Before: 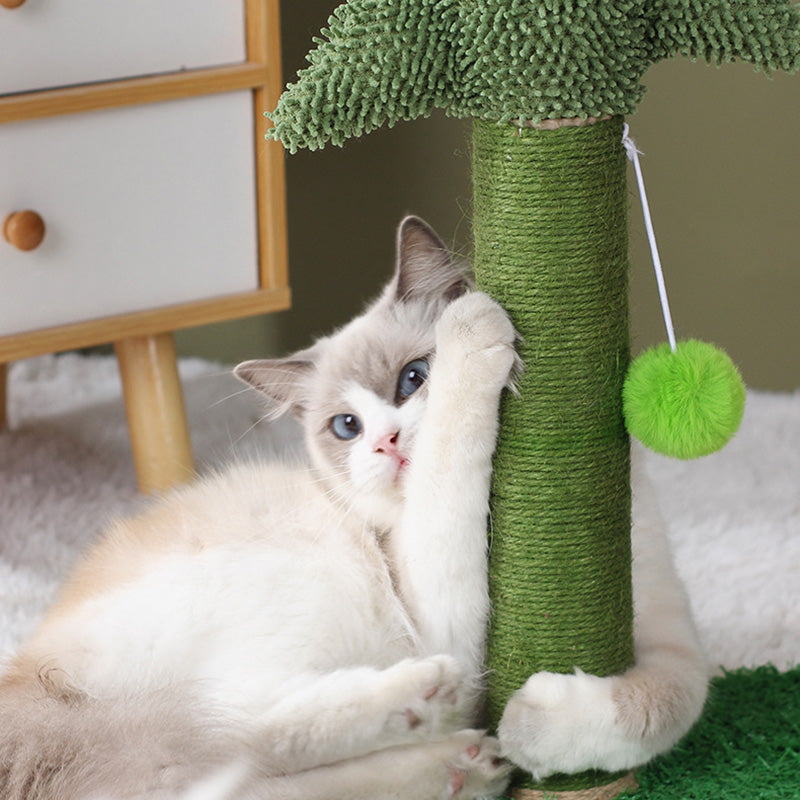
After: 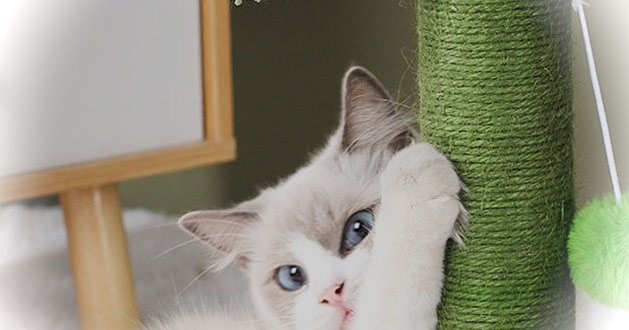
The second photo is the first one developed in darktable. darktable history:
sharpen: amount 0.202
exposure: black level correction -0.003, exposure 0.033 EV, compensate highlight preservation false
vignetting: brightness 0.994, saturation -0.49, dithering 8-bit output
filmic rgb: black relative exposure -8.02 EV, white relative exposure 4.02 EV, hardness 4.17, color science v5 (2021), contrast in shadows safe, contrast in highlights safe
crop: left 6.995%, top 18.747%, right 14.332%, bottom 39.932%
color balance rgb: shadows lift › chroma 0.768%, shadows lift › hue 111.47°, perceptual saturation grading › global saturation 0.972%
